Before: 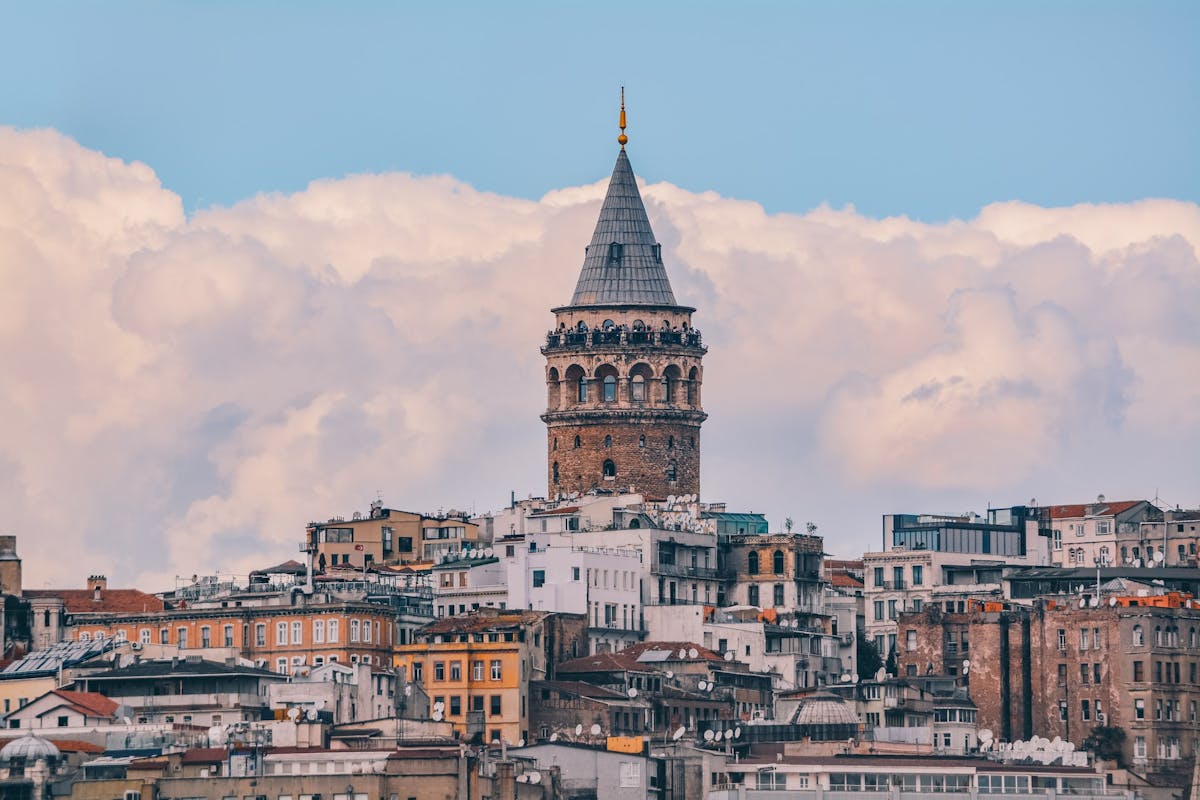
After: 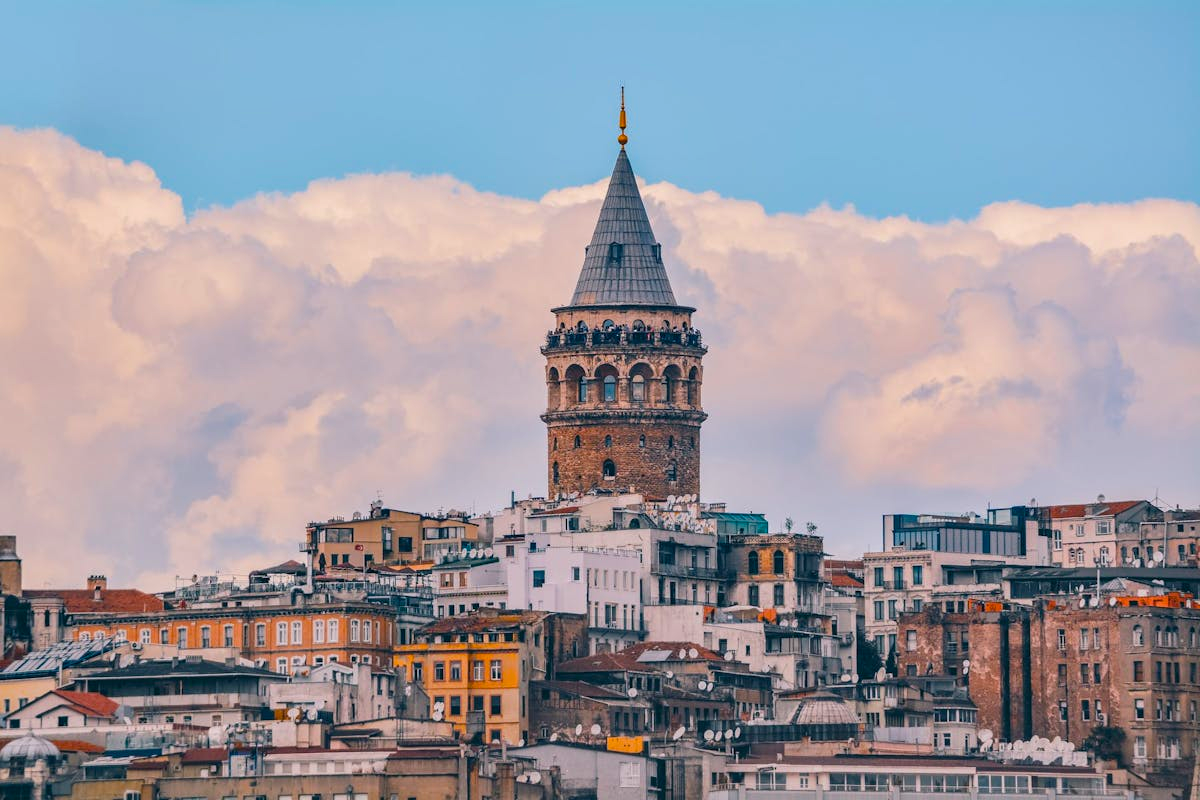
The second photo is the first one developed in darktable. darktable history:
local contrast: mode bilateral grid, contrast 15, coarseness 36, detail 105%, midtone range 0.2
shadows and highlights: shadows 29.6, highlights -30.42, low approximation 0.01, soften with gaussian
color balance rgb: linear chroma grading › global chroma 9.014%, perceptual saturation grading › global saturation 31.321%
